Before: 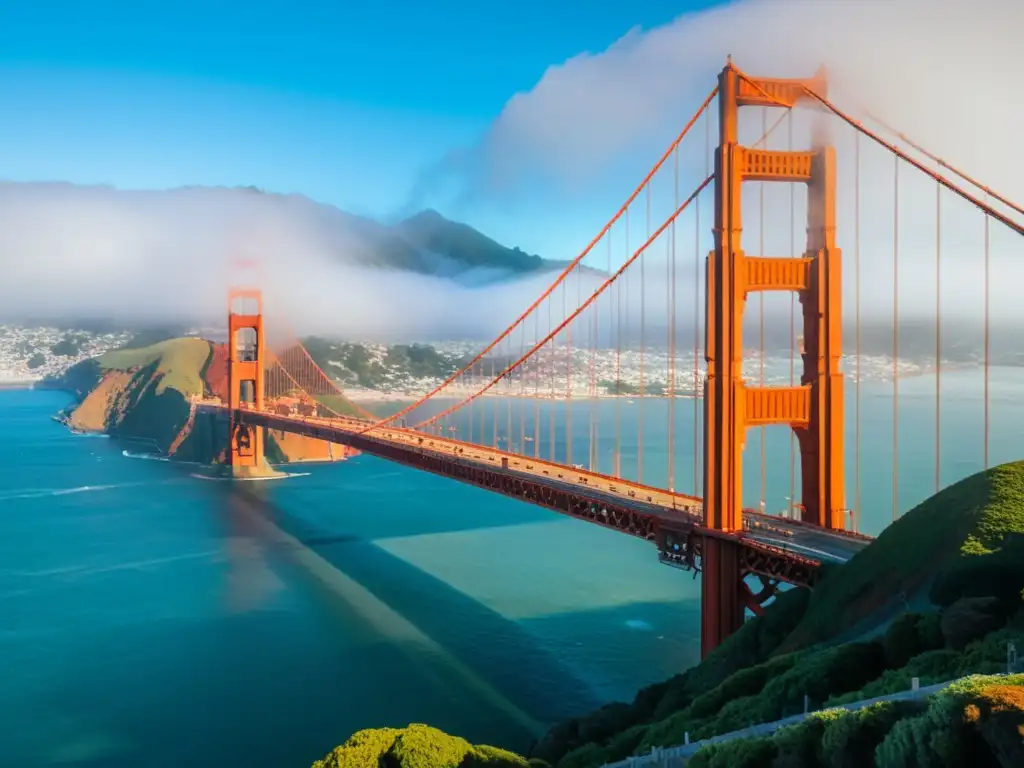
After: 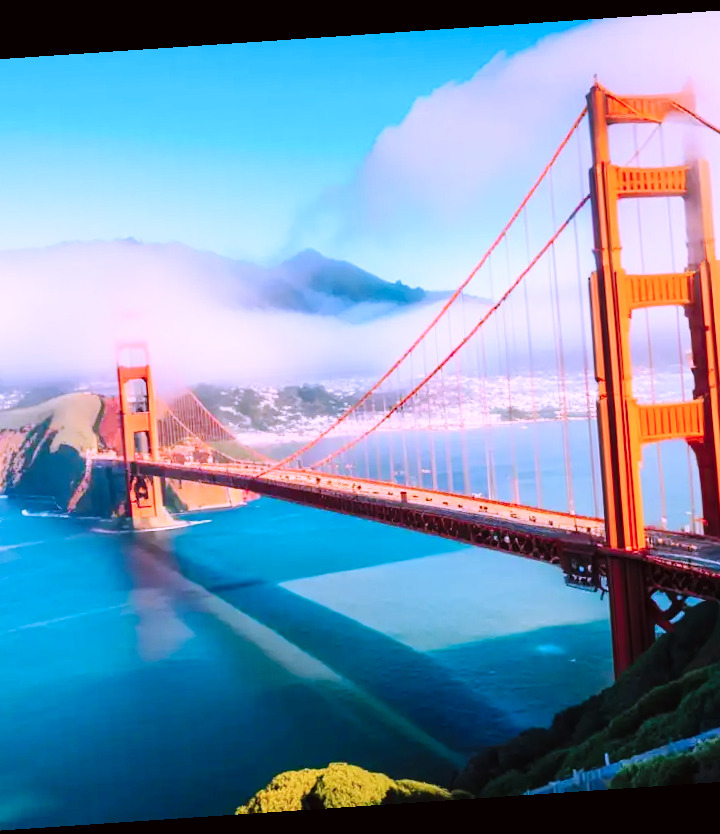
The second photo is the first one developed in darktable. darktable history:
crop and rotate: left 12.648%, right 20.685%
color balance: mode lift, gamma, gain (sRGB), lift [1, 1.049, 1, 1]
white balance: red 0.98, blue 1.034
rotate and perspective: rotation -4.2°, shear 0.006, automatic cropping off
color correction: highlights a* 15.03, highlights b* -25.07
base curve: curves: ch0 [(0, 0) (0.036, 0.025) (0.121, 0.166) (0.206, 0.329) (0.605, 0.79) (1, 1)], preserve colors none
exposure: exposure 0.2 EV, compensate highlight preservation false
